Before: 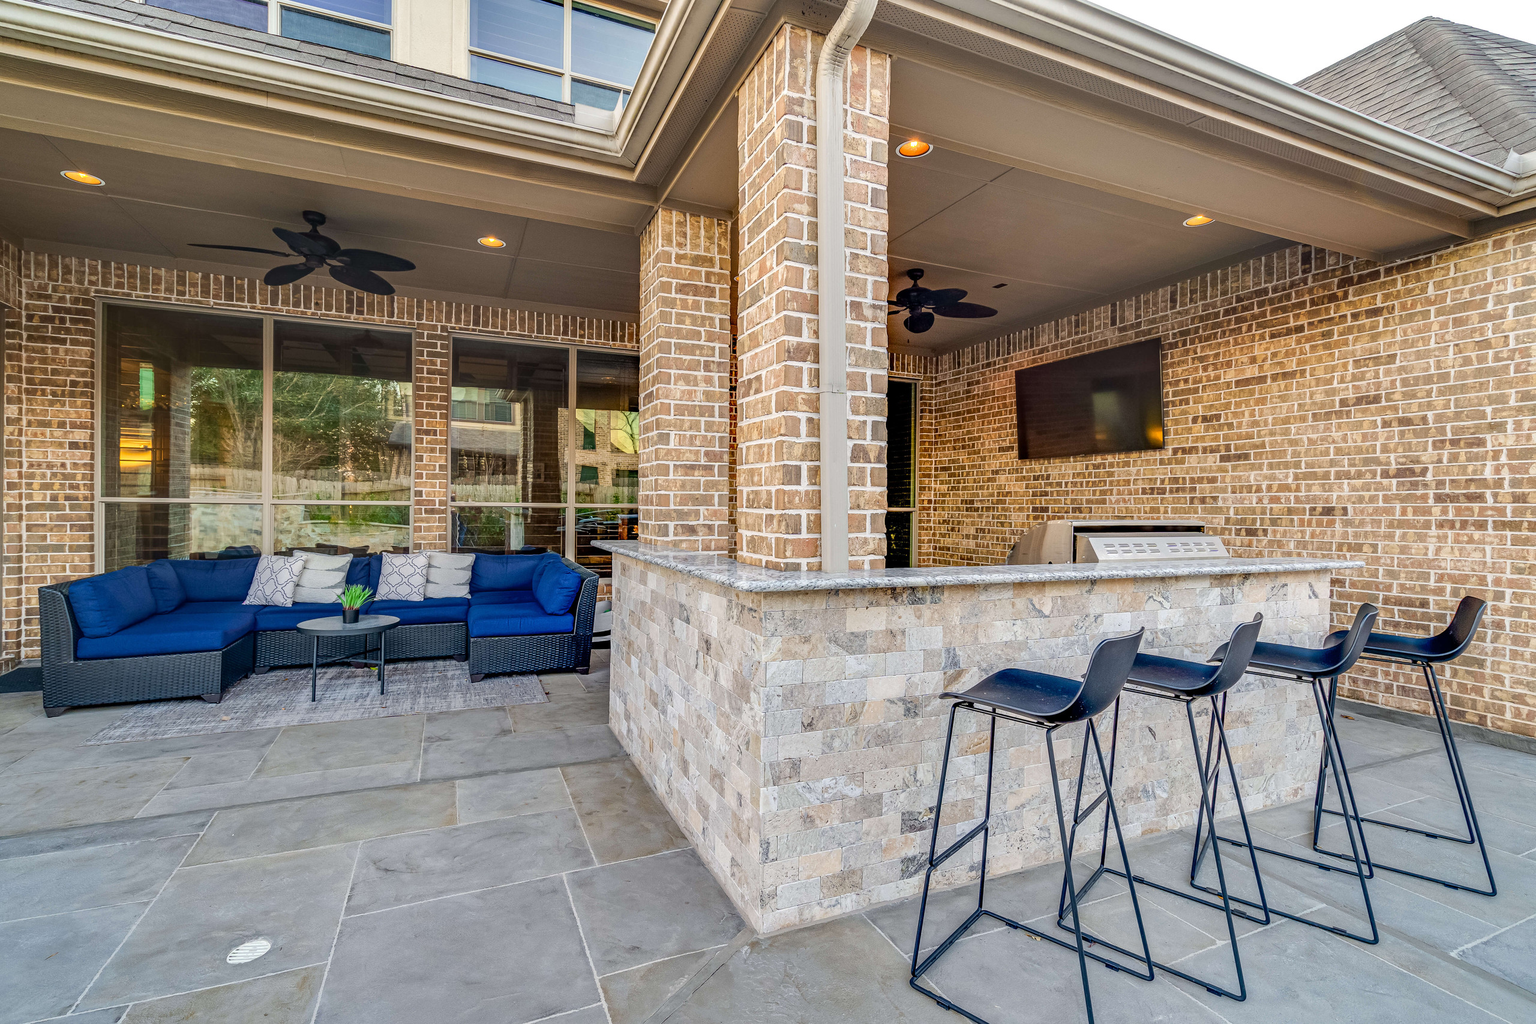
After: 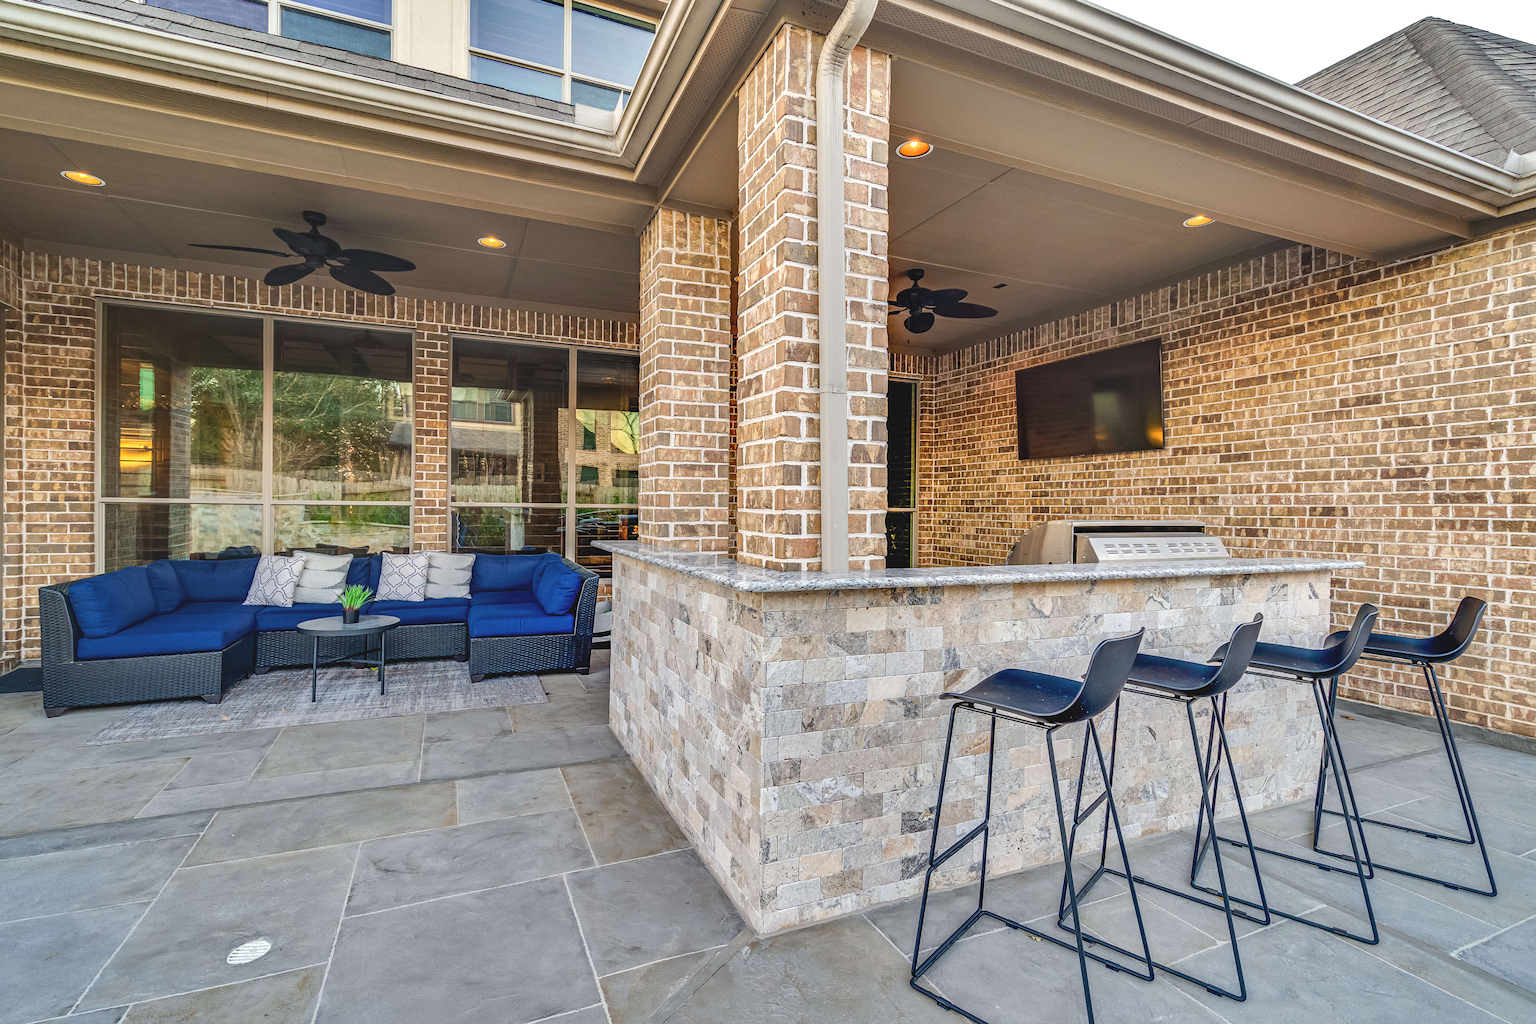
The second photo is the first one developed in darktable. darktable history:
exposure: black level correction -0.008, exposure 0.067 EV, compensate highlight preservation false
shadows and highlights: shadows 12, white point adjustment 1.2, soften with gaussian
